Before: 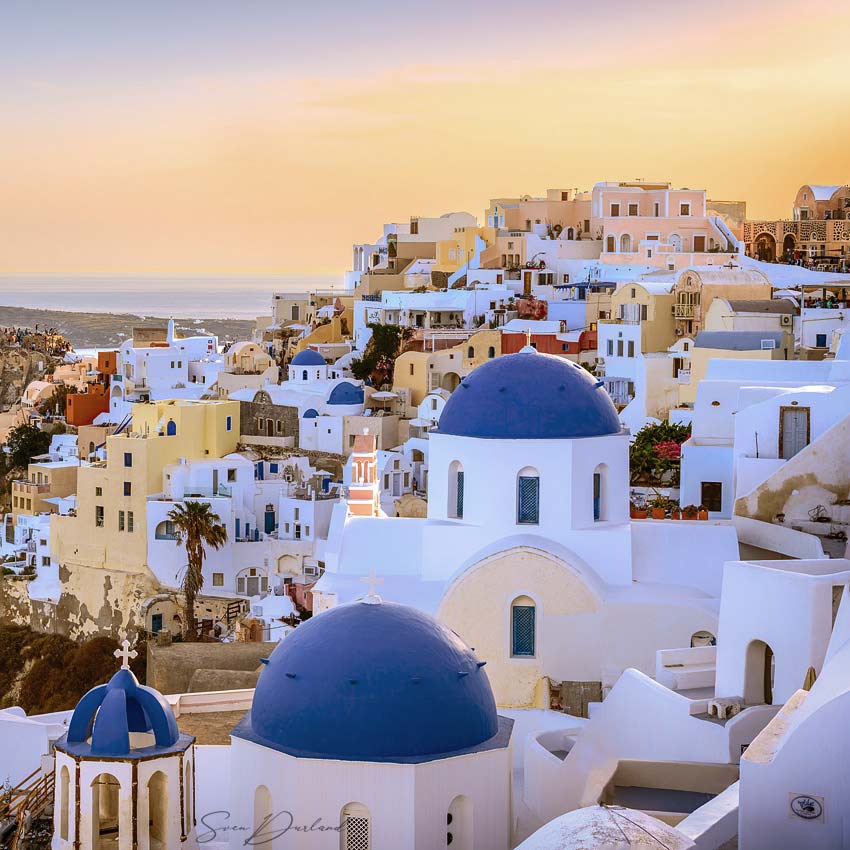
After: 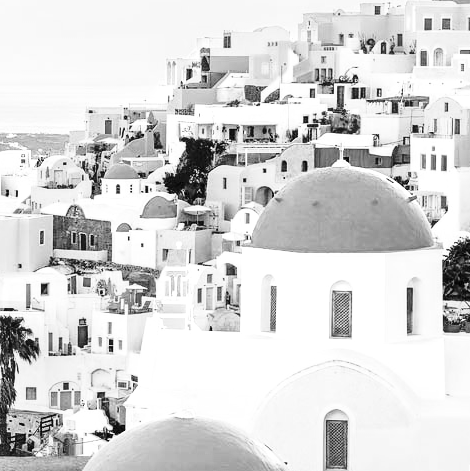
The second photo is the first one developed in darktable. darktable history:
exposure: black level correction 0, exposure 0.5 EV, compensate exposure bias true, compensate highlight preservation false
base curve: curves: ch0 [(0, 0) (0.028, 0.03) (0.121, 0.232) (0.46, 0.748) (0.859, 0.968) (1, 1)], preserve colors none
color calibration: output gray [0.253, 0.26, 0.487, 0], x 0.383, y 0.371, temperature 3891.73 K
crop and rotate: left 22.119%, top 22.055%, right 22.571%, bottom 22.482%
